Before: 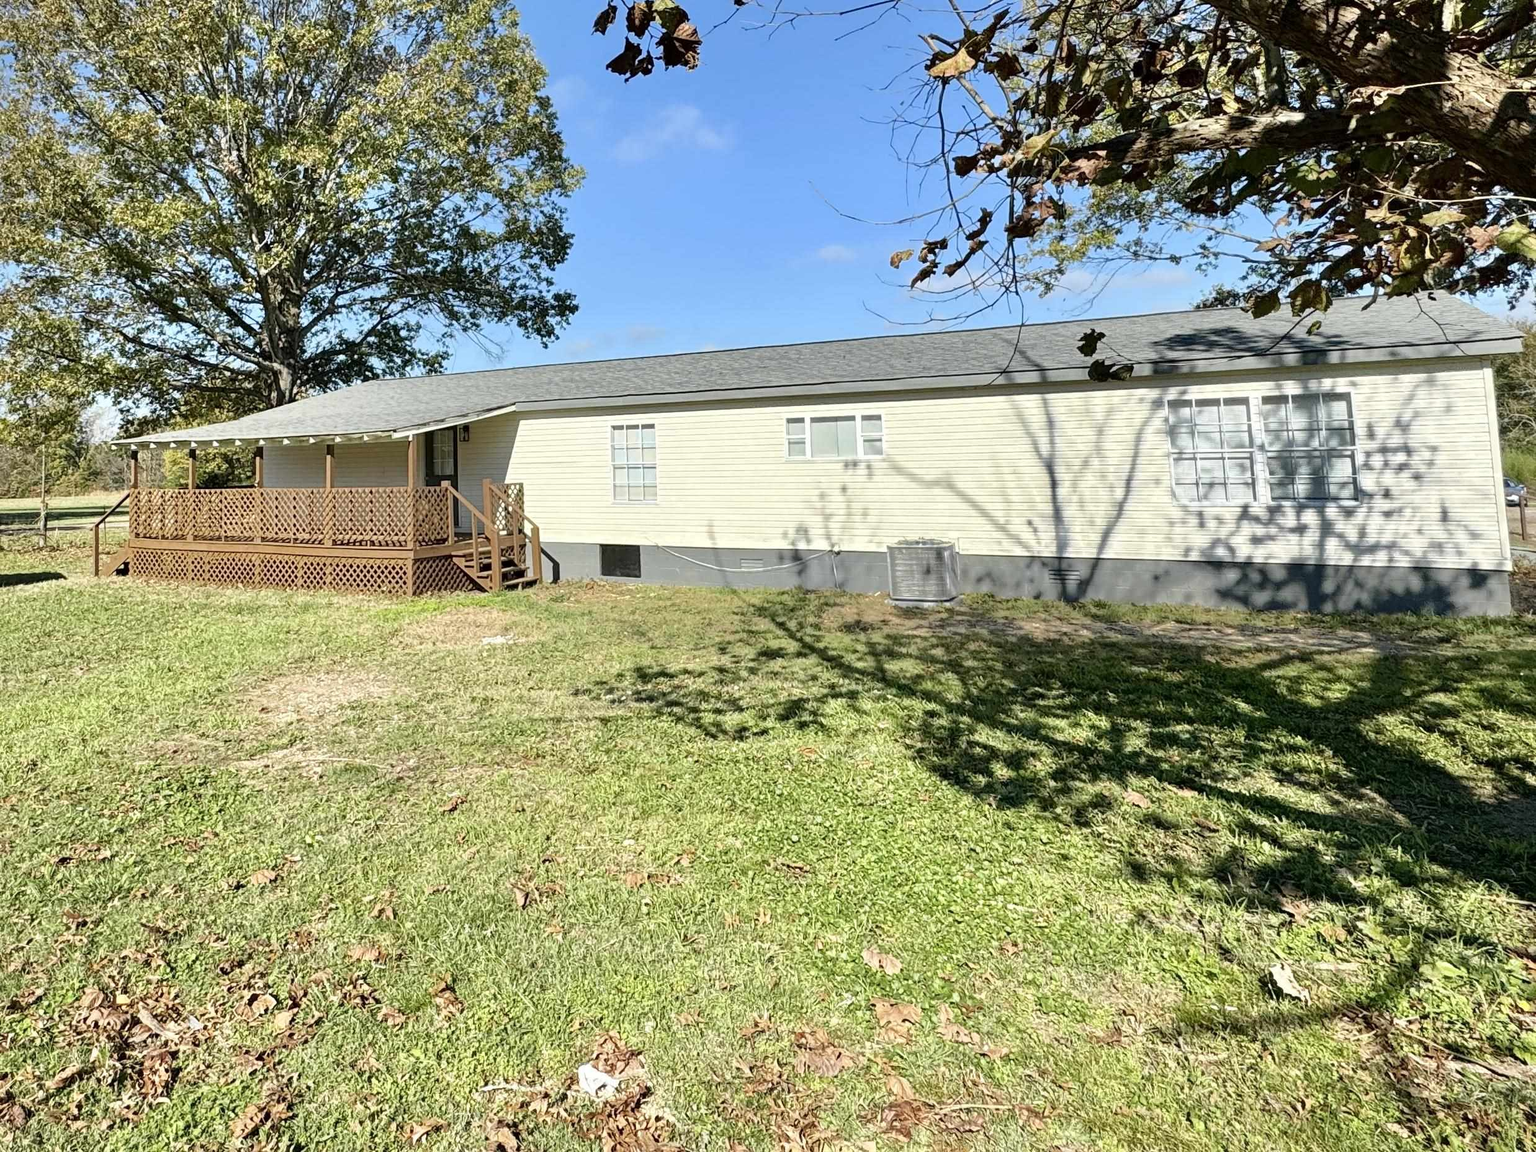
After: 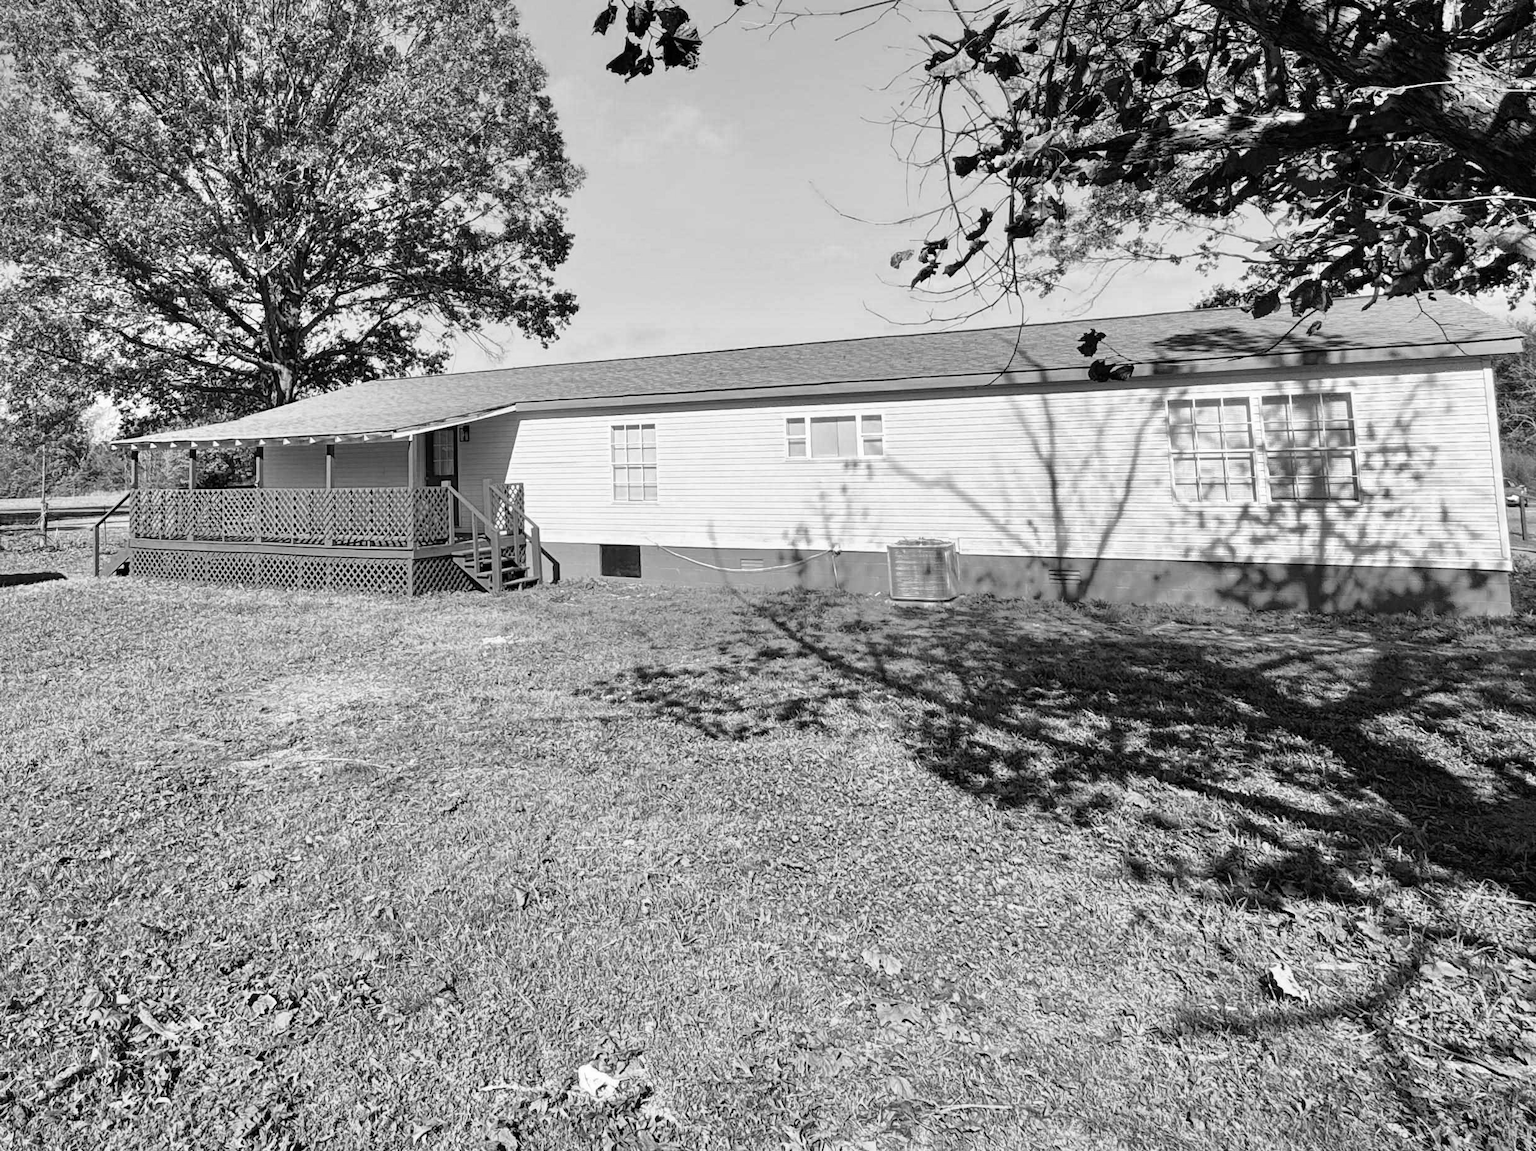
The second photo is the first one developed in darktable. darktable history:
color calibration: output gray [0.21, 0.42, 0.37, 0], illuminant F (fluorescent), F source F9 (Cool White Deluxe 4150 K) – high CRI, x 0.374, y 0.373, temperature 4161.19 K
